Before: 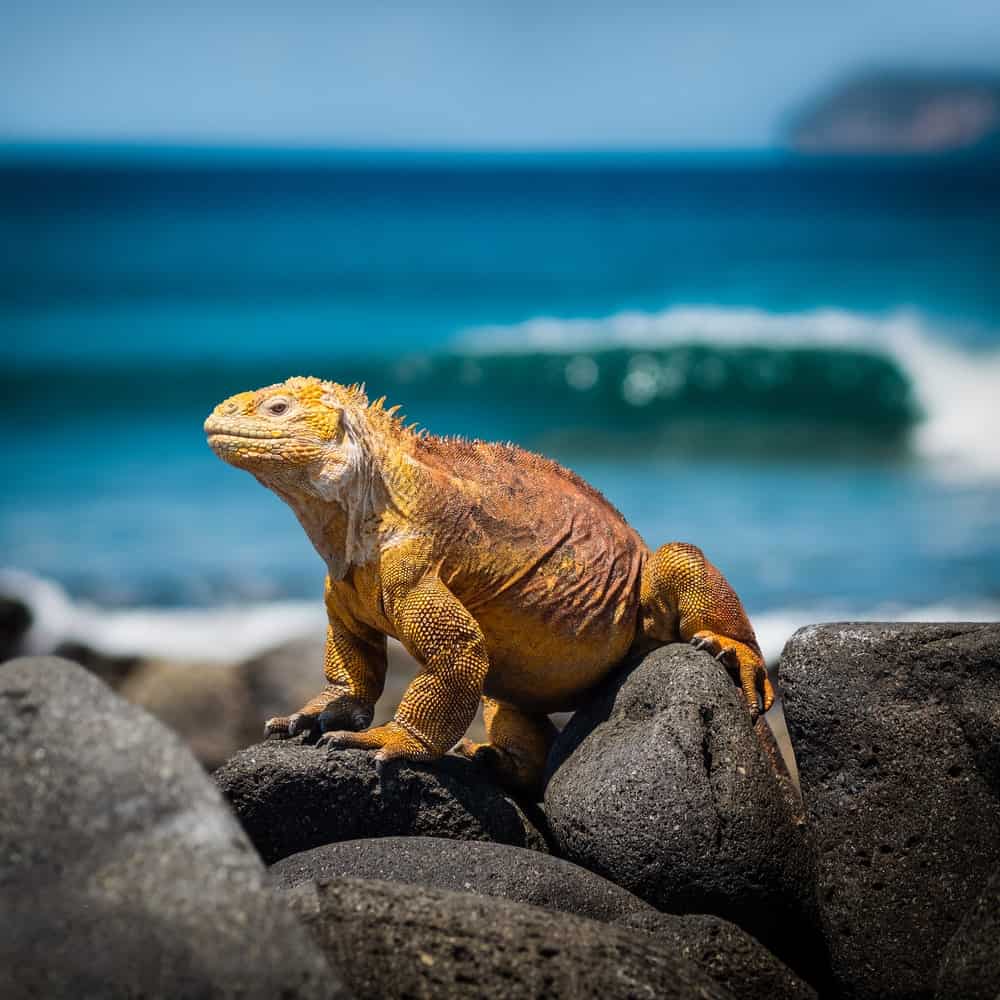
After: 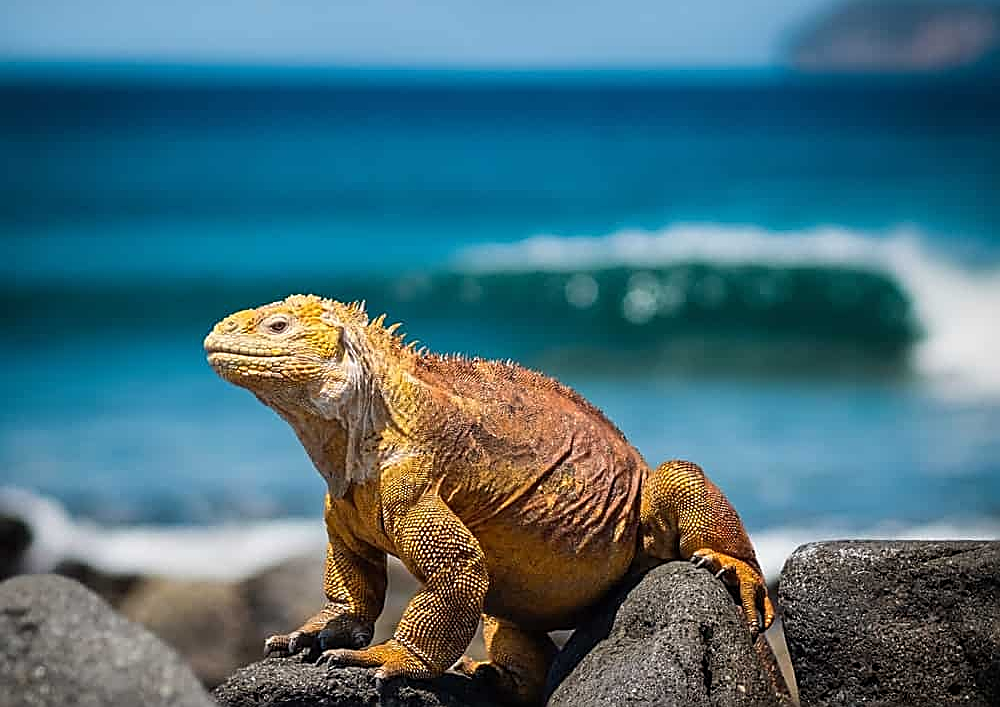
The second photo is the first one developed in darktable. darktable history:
sharpen: amount 0.901
crop and rotate: top 8.293%, bottom 20.996%
